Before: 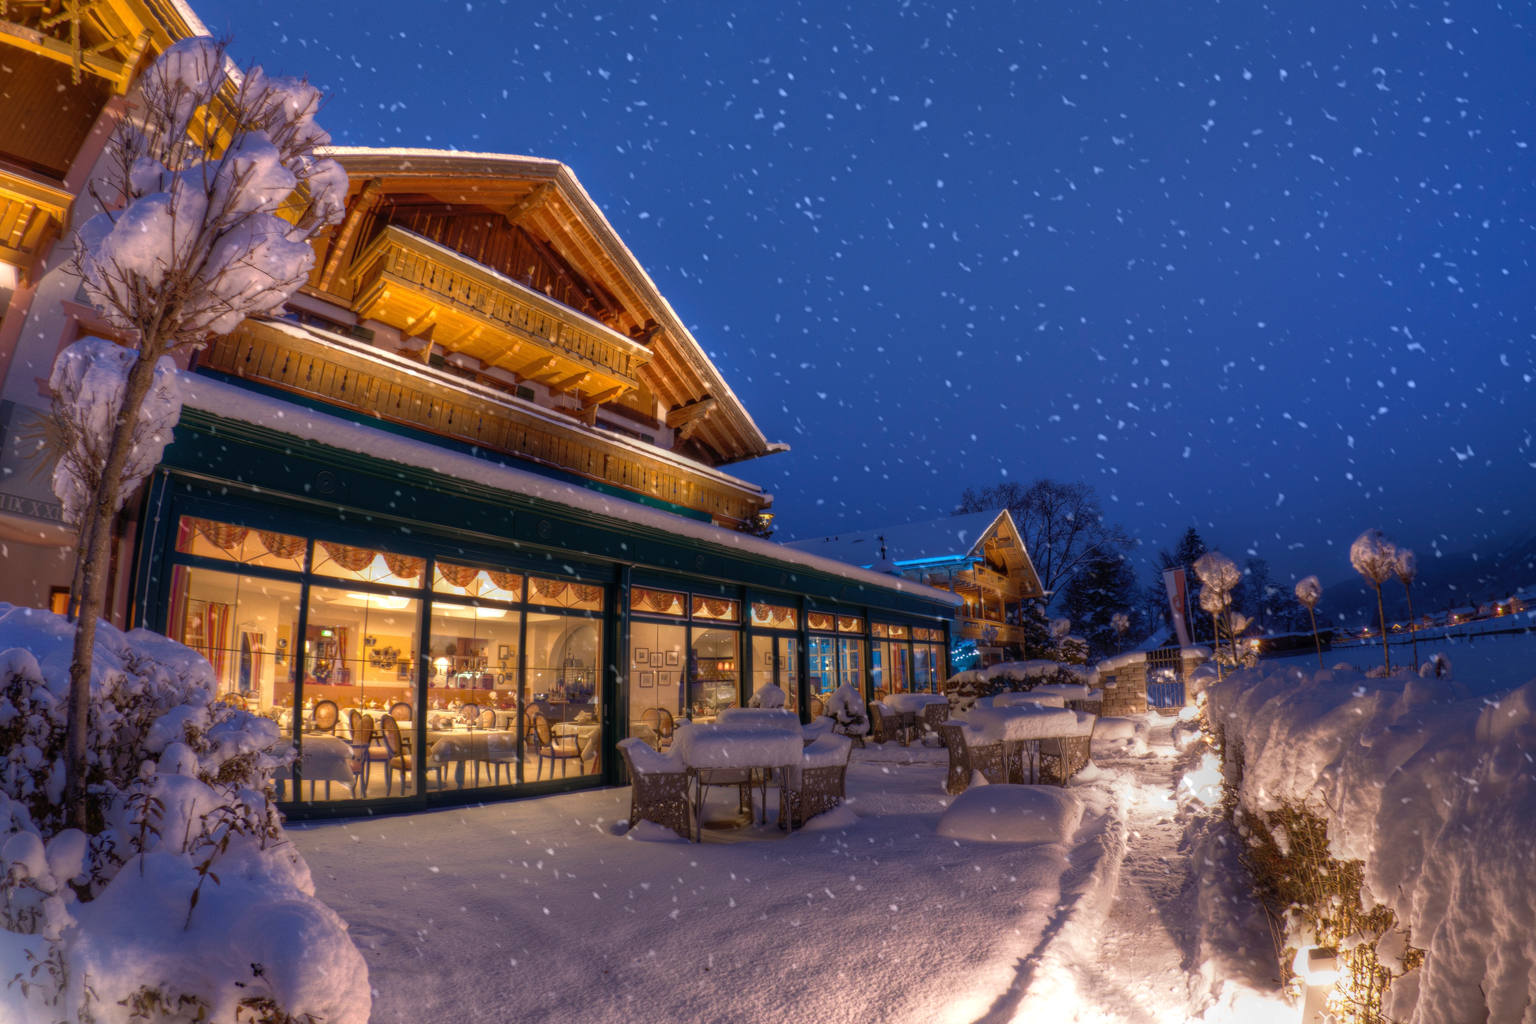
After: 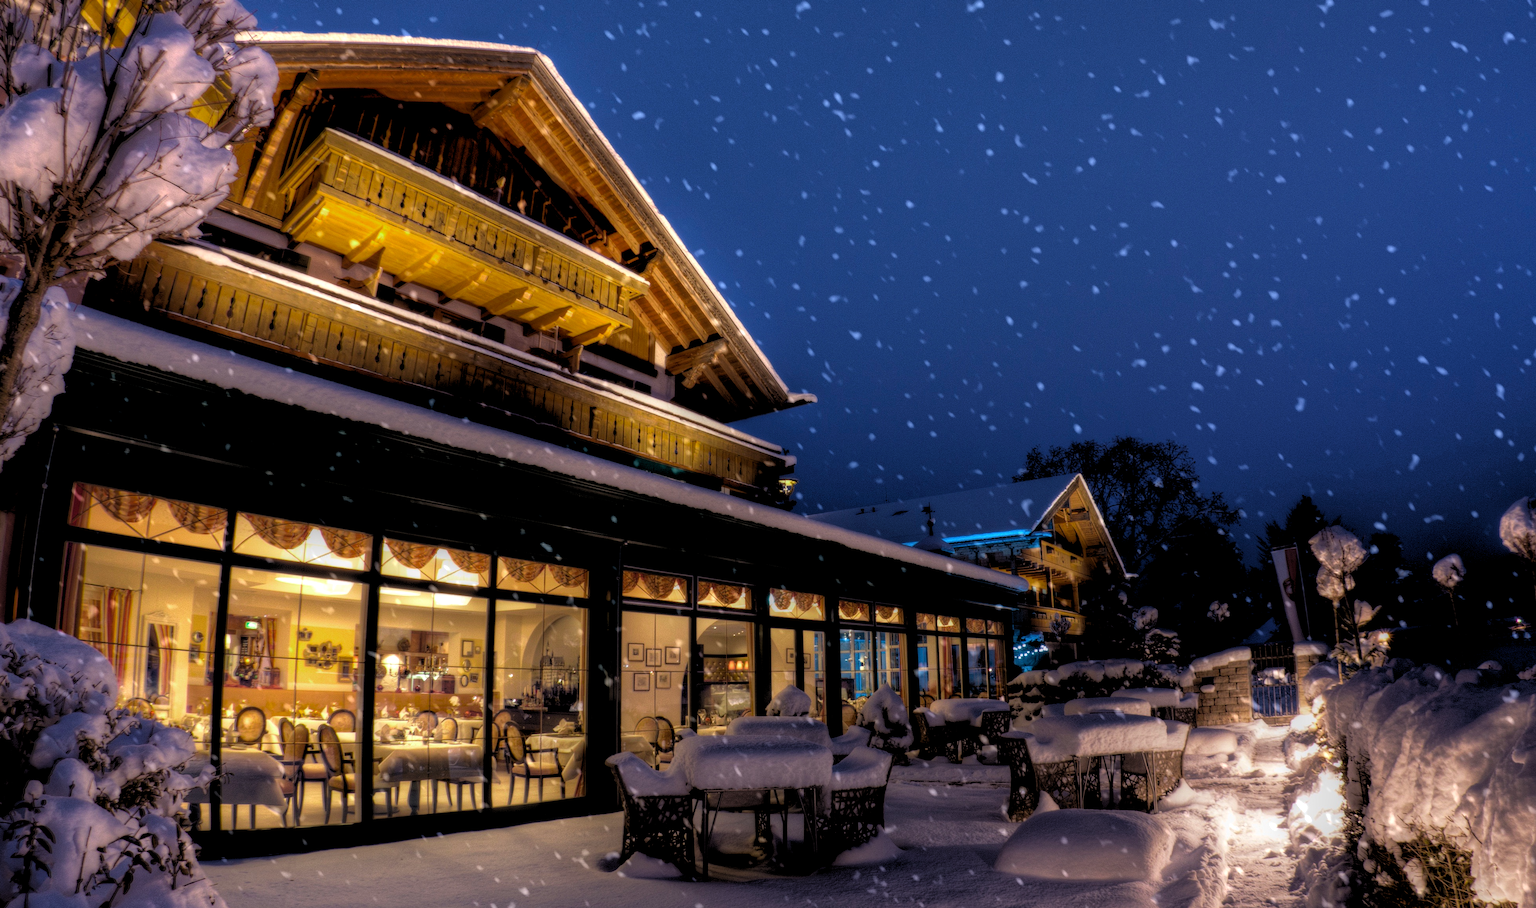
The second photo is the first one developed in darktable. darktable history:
crop: left 7.856%, top 11.836%, right 10.12%, bottom 15.387%
color zones: curves: ch2 [(0, 0.5) (0.143, 0.517) (0.286, 0.571) (0.429, 0.522) (0.571, 0.5) (0.714, 0.5) (0.857, 0.5) (1, 0.5)]
rgb levels: levels [[0.034, 0.472, 0.904], [0, 0.5, 1], [0, 0.5, 1]]
